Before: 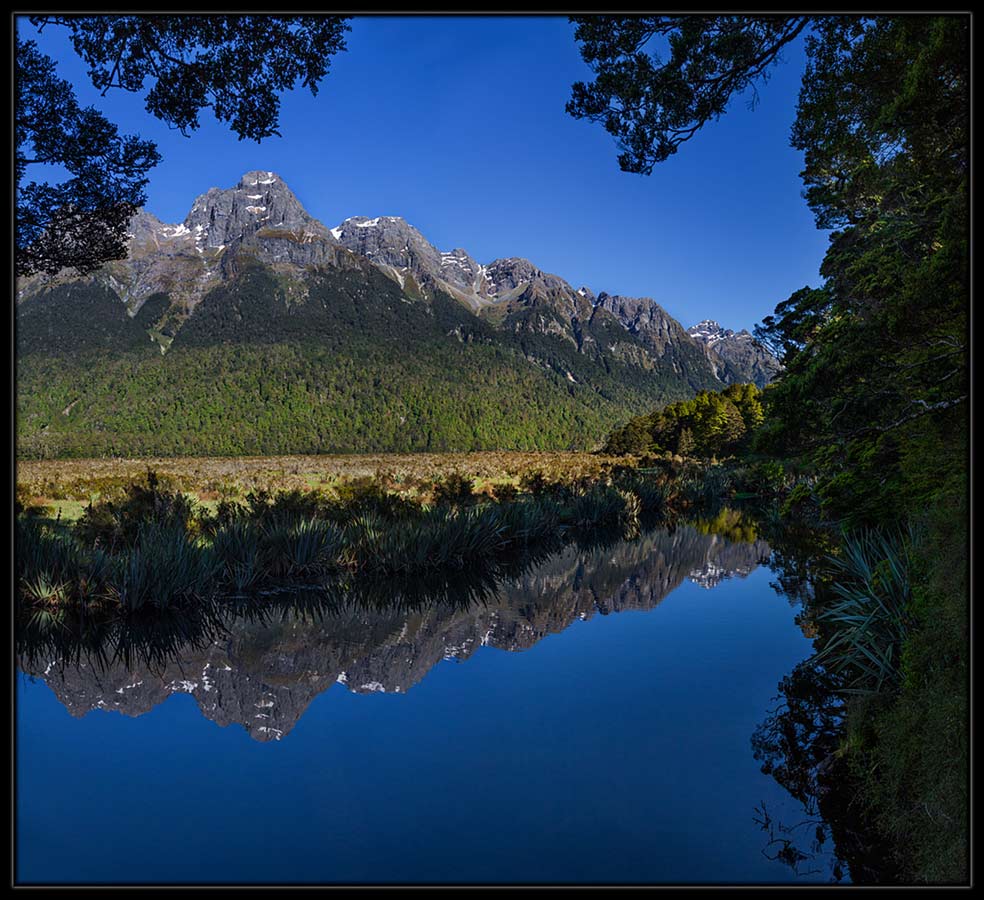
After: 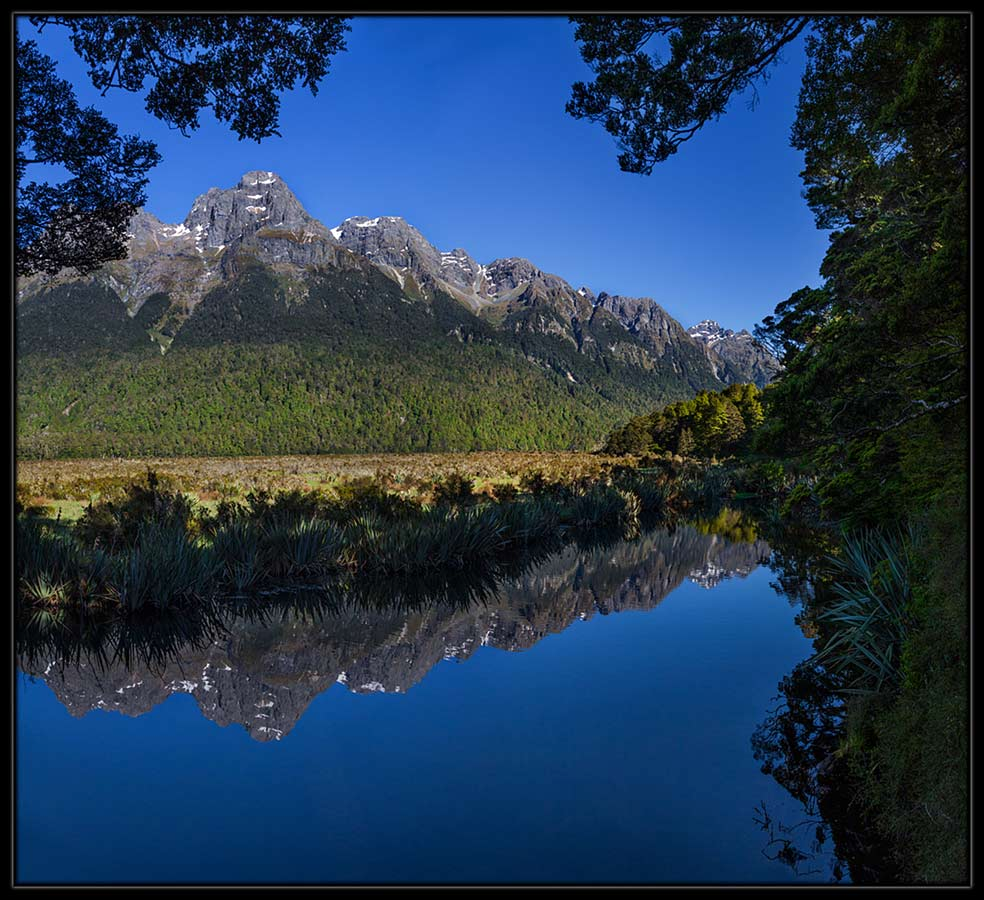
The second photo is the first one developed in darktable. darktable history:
exposure: exposure 0.077 EV, compensate highlight preservation false
